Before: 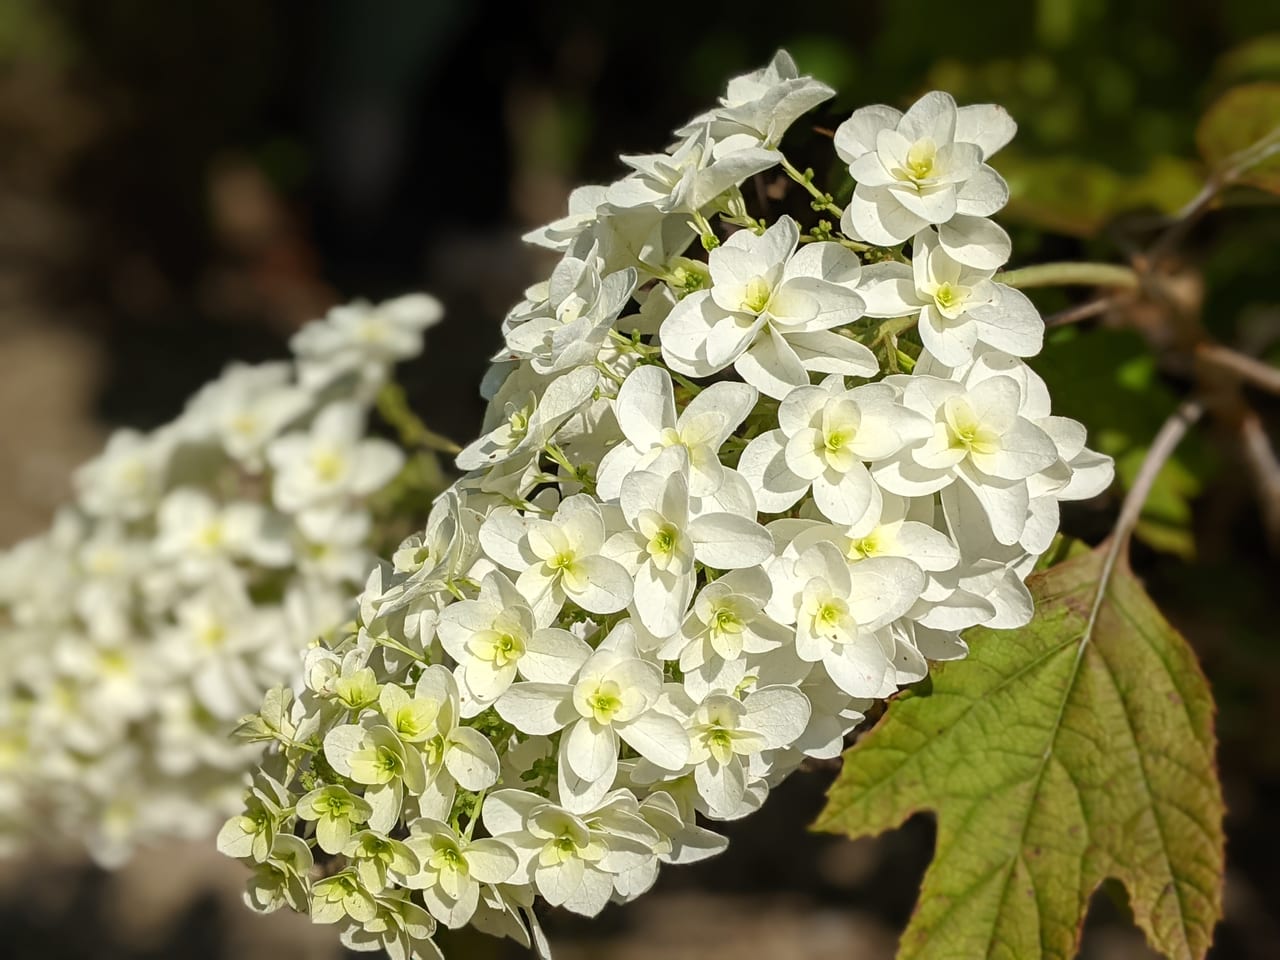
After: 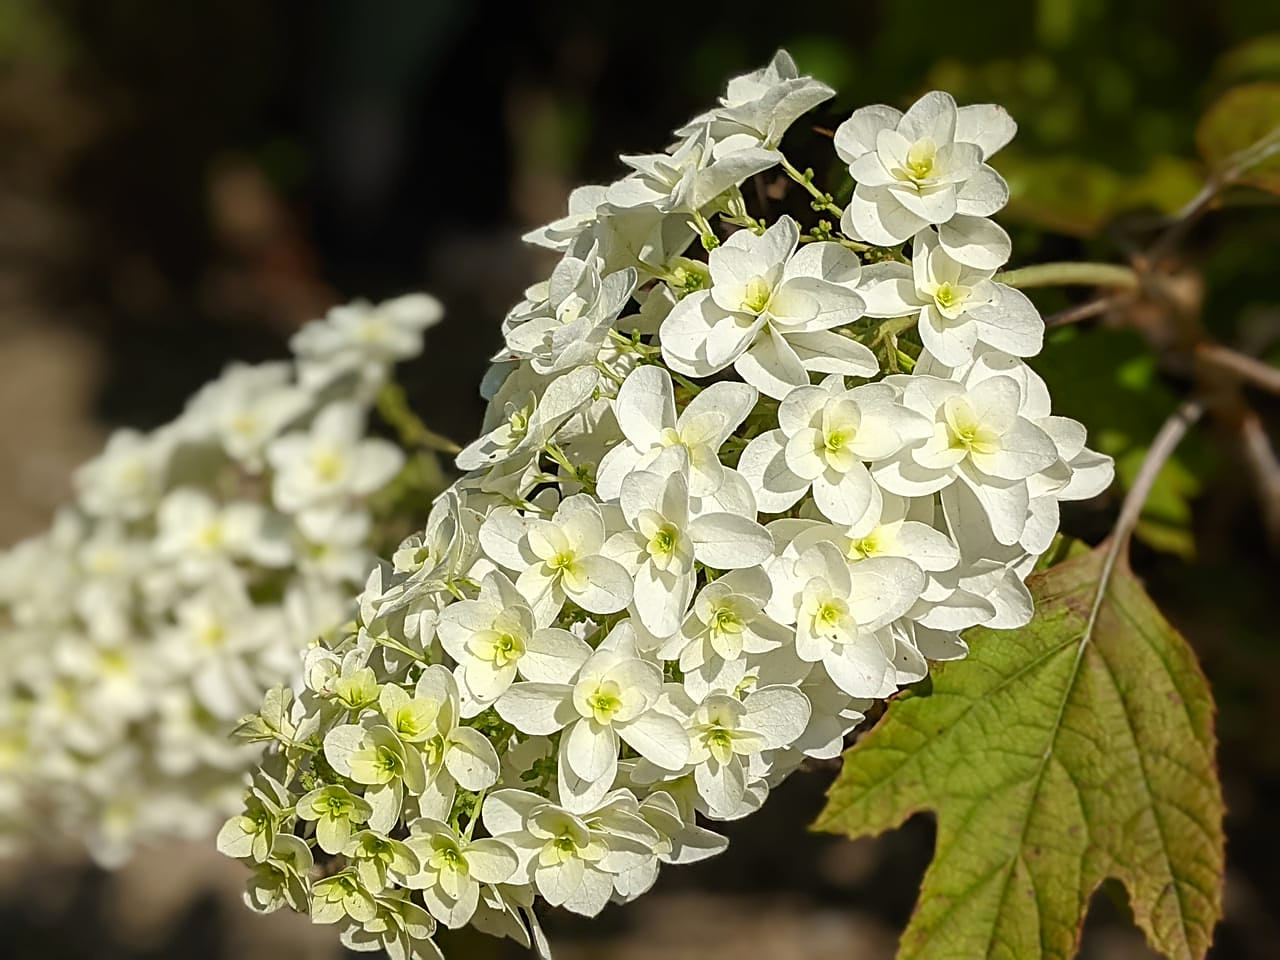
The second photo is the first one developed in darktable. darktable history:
contrast brightness saturation: contrast -0.011, brightness -0.014, saturation 0.029
sharpen: on, module defaults
